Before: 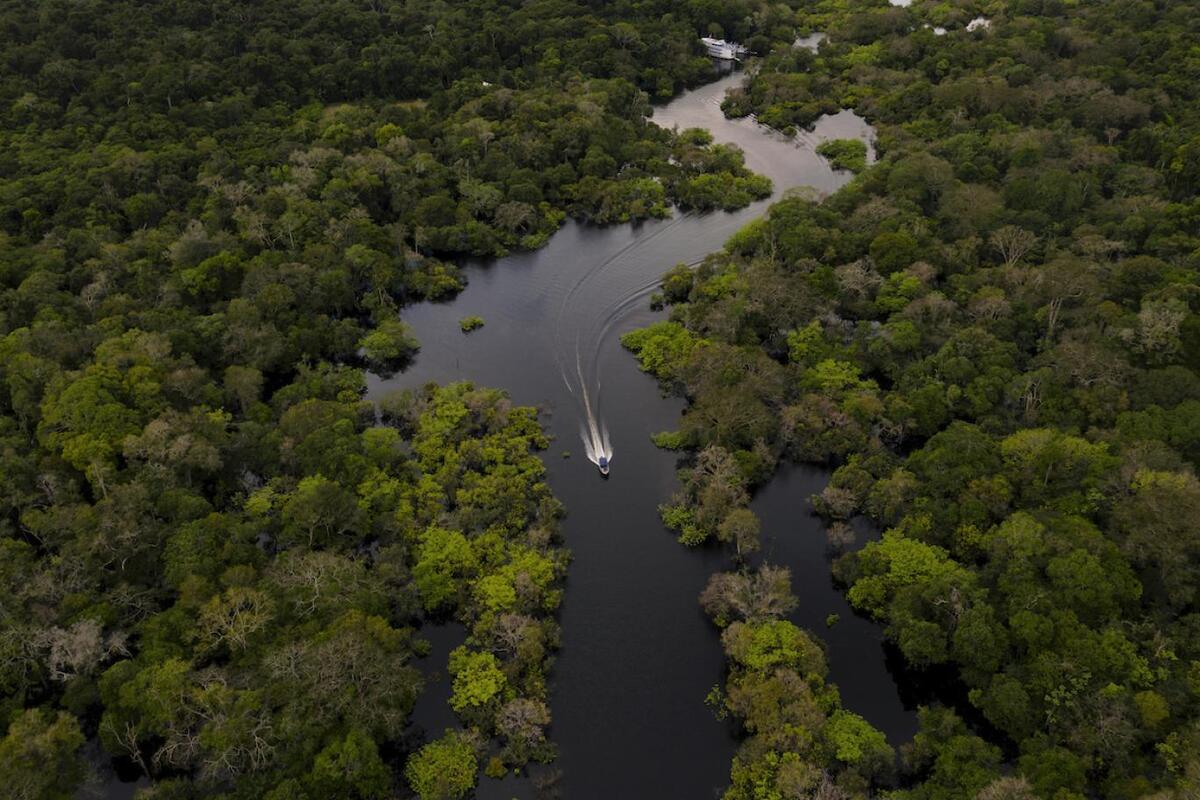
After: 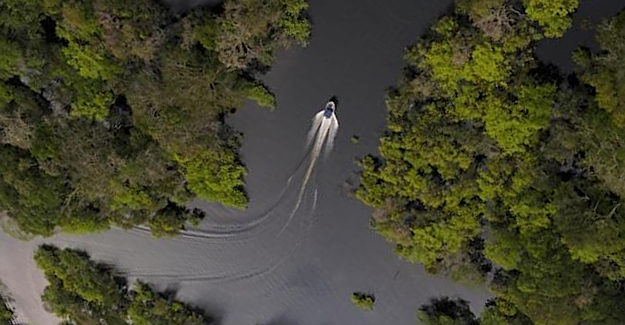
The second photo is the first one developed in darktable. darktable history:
shadows and highlights: shadows 25.28, highlights -25.78
sharpen: on, module defaults
crop and rotate: angle 146.92°, left 9.096%, top 15.61%, right 4.528%, bottom 16.923%
